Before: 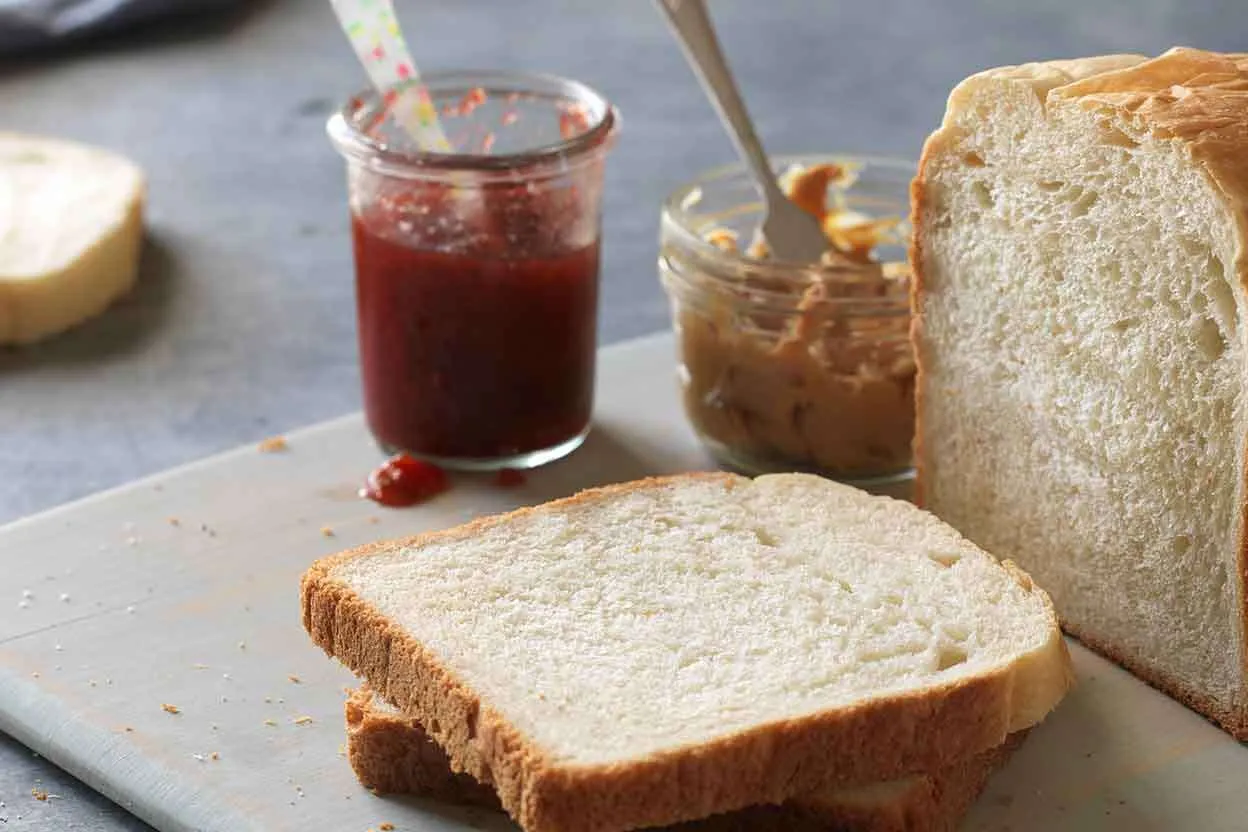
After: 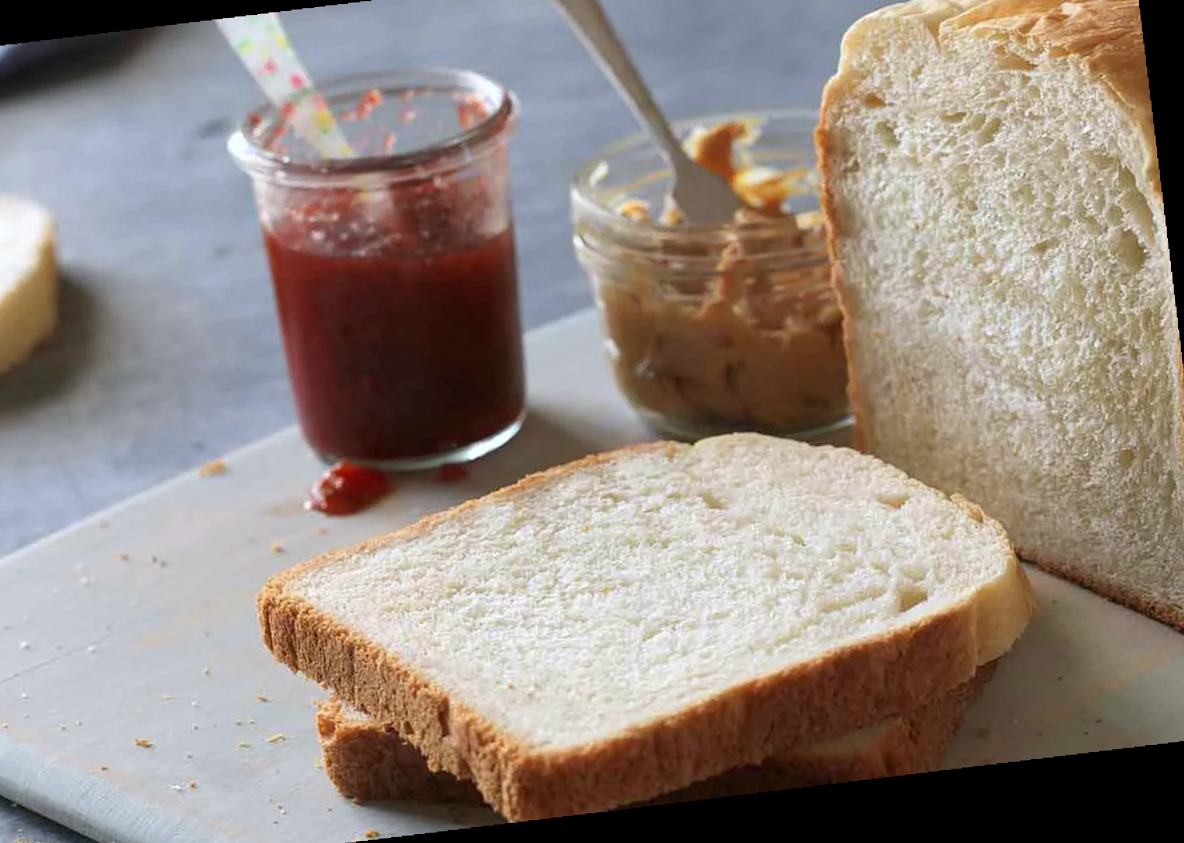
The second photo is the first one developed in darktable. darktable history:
rotate and perspective: rotation -4.98°, automatic cropping off
crop and rotate: angle 1.96°, left 5.673%, top 5.673%
white balance: red 0.976, blue 1.04
